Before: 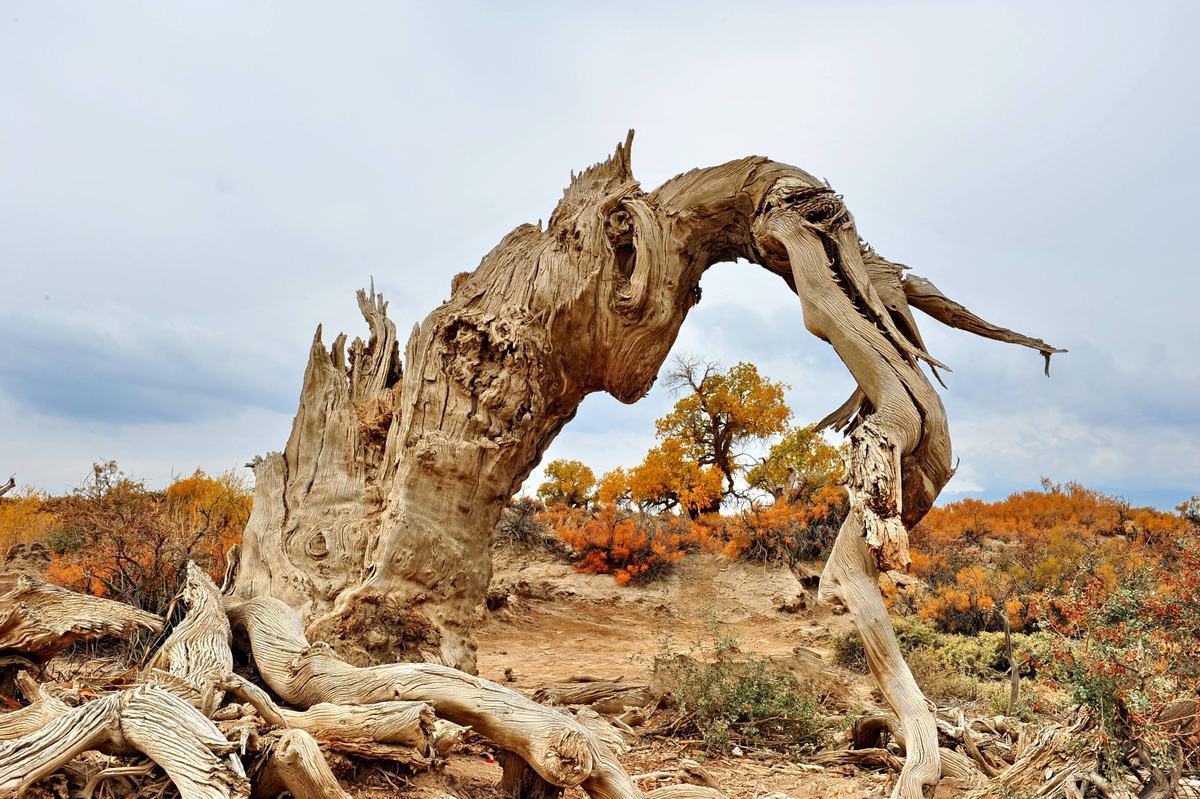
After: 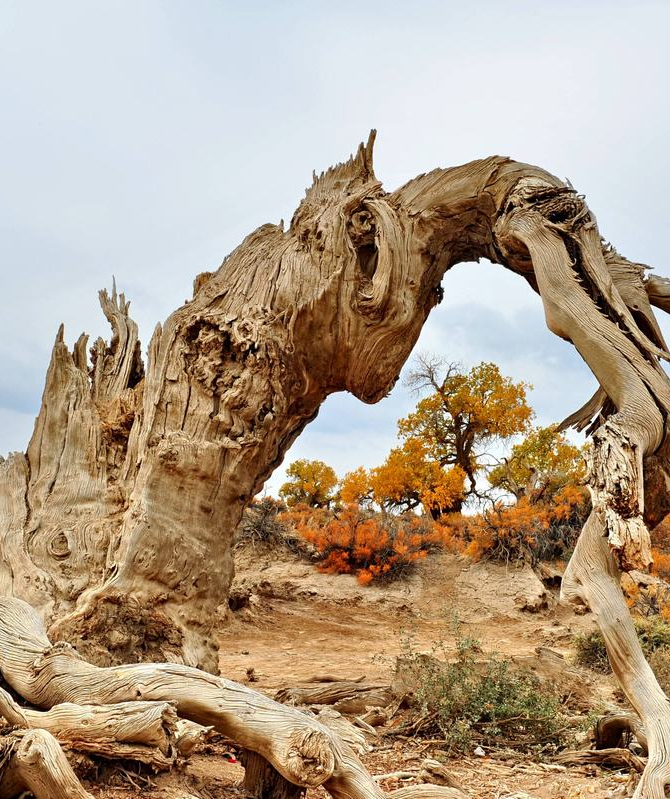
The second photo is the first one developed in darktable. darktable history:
crop: left 21.521%, right 22.62%
